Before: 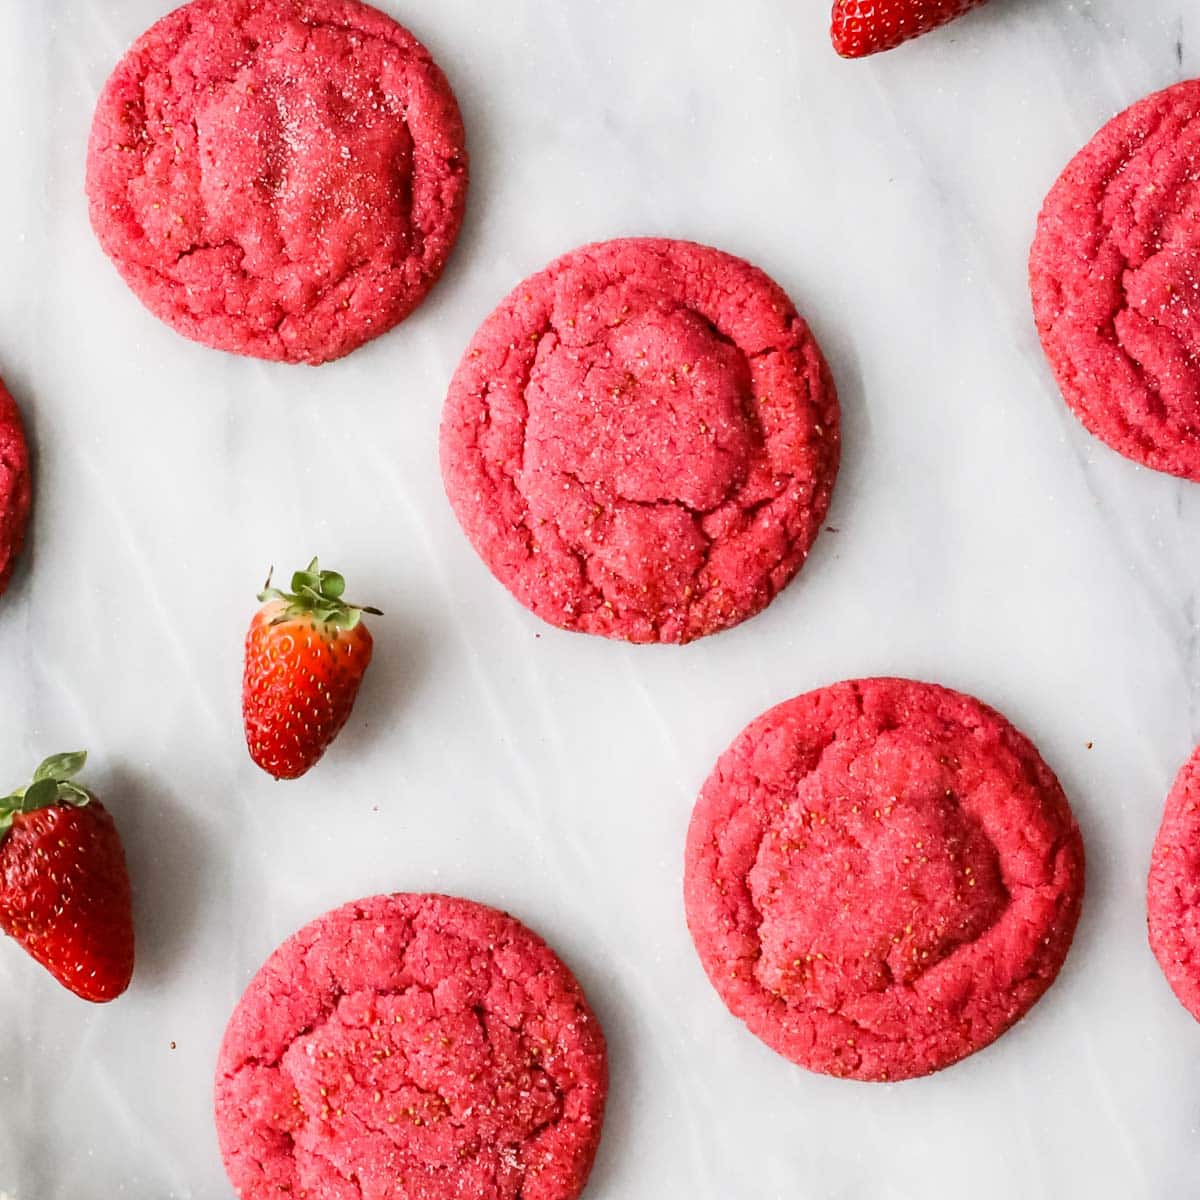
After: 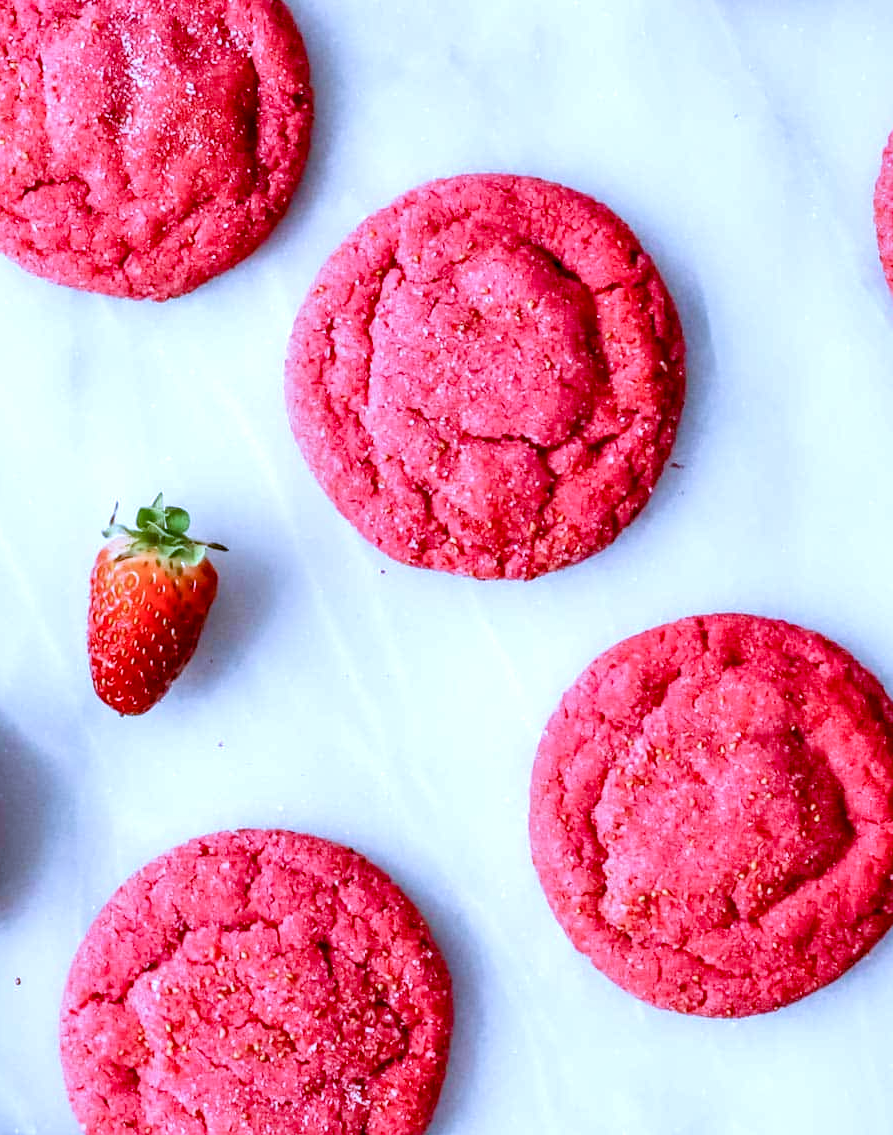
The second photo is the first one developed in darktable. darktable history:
crop and rotate: left 12.953%, top 5.352%, right 12.594%
local contrast: on, module defaults
color balance rgb: shadows lift › chroma 0.913%, shadows lift › hue 115.51°, global offset › luminance -0.299%, global offset › hue 261.08°, perceptual saturation grading › global saturation 25.388%, perceptual saturation grading › highlights -50.504%, perceptual saturation grading › shadows 30.473%, perceptual brilliance grading › global brilliance 9.785%, contrast -9.669%
velvia: on, module defaults
color calibration: illuminant as shot in camera, adaptation linear Bradford (ICC v4), x 0.406, y 0.404, temperature 3604.91 K, saturation algorithm version 1 (2020)
